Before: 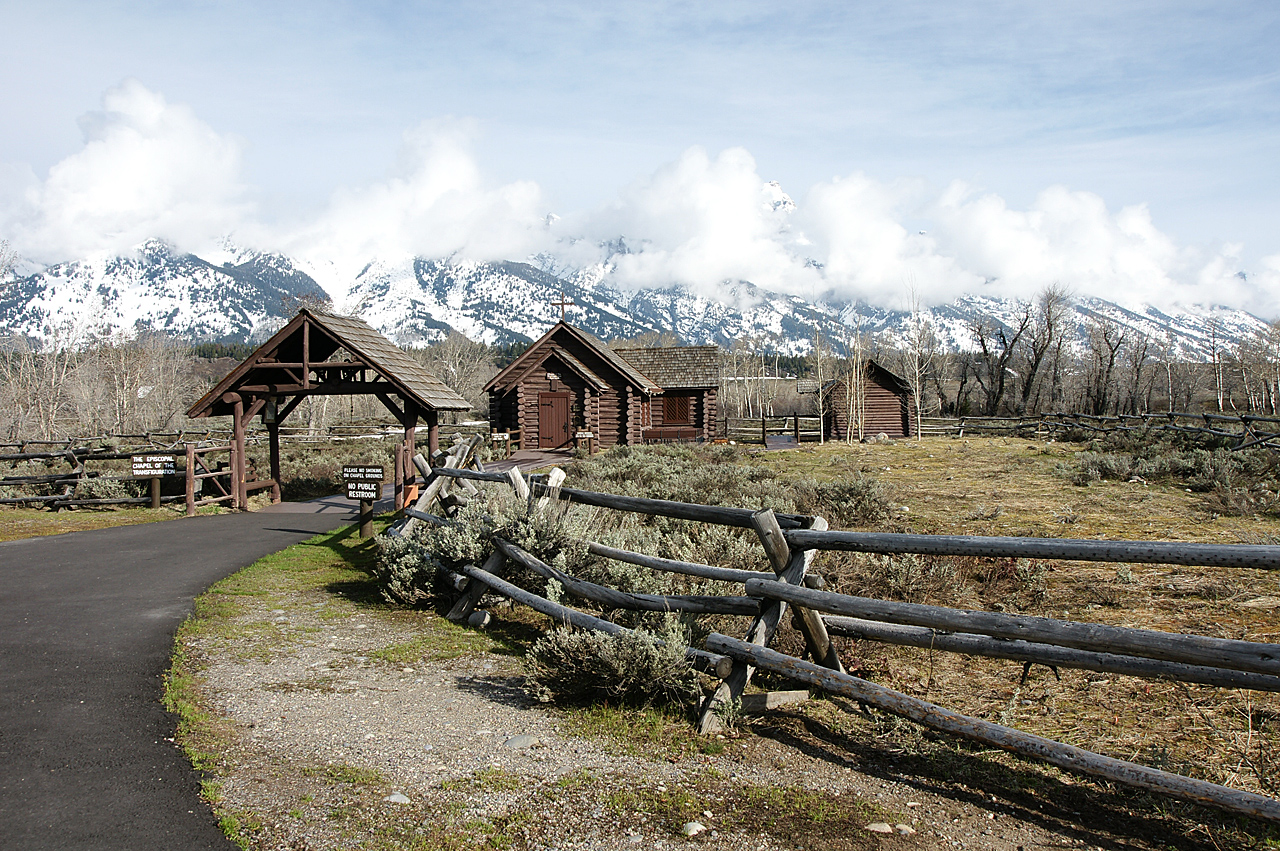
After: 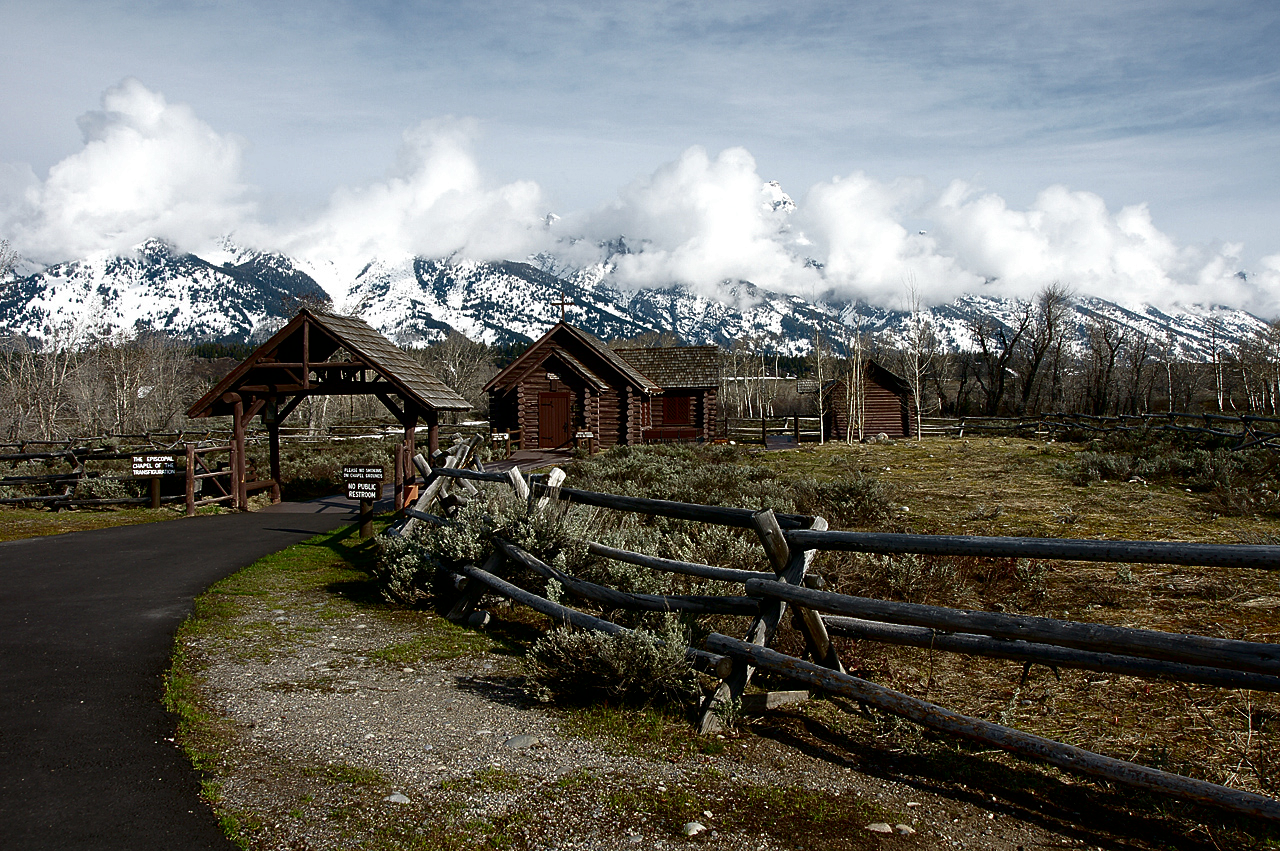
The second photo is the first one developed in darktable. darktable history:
contrast brightness saturation: brightness -0.515
